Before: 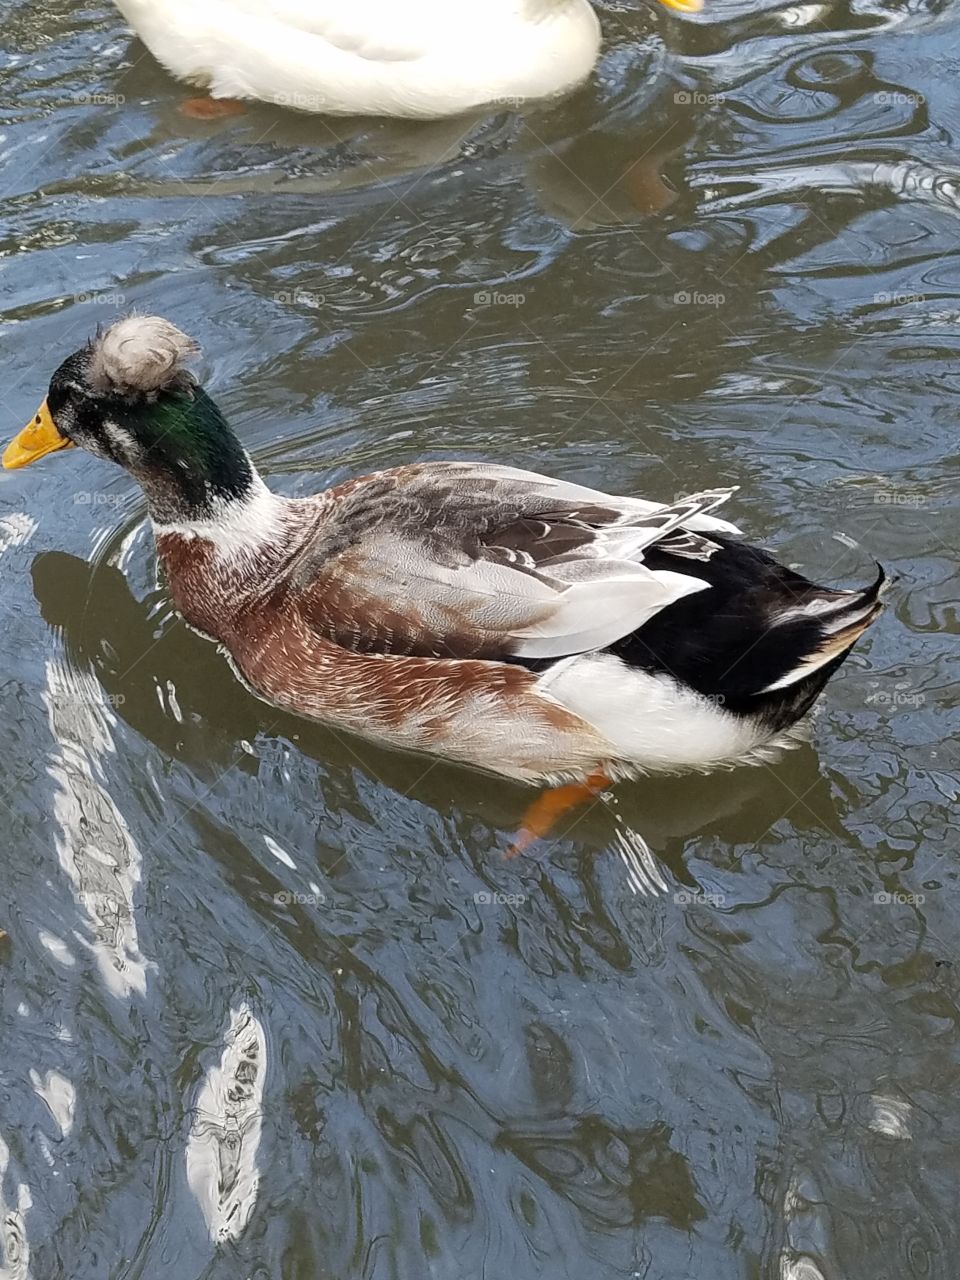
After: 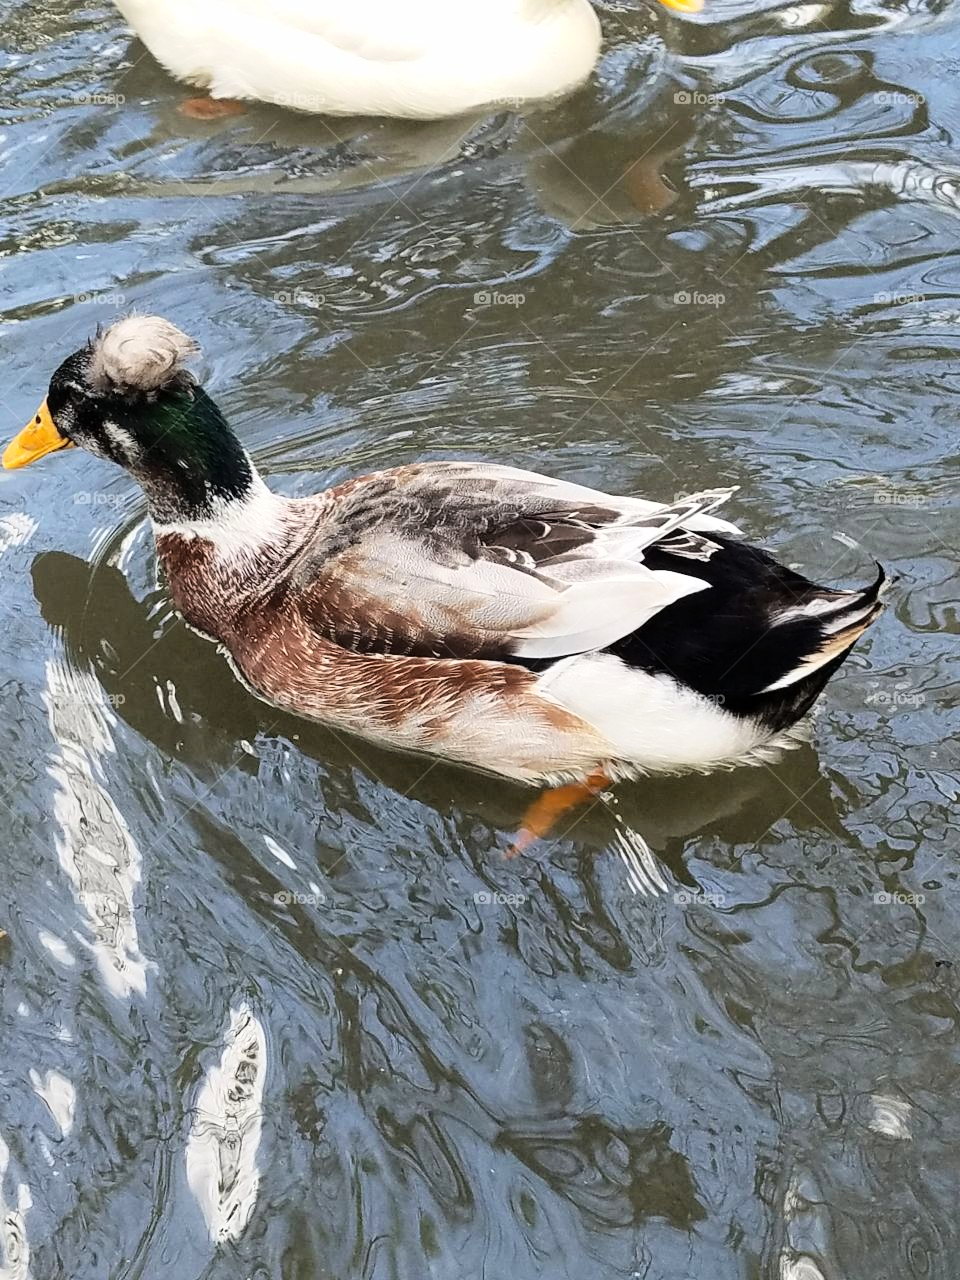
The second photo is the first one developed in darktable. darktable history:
tone equalizer: on, module defaults
base curve: curves: ch0 [(0, 0) (0.036, 0.025) (0.121, 0.166) (0.206, 0.329) (0.605, 0.79) (1, 1)]
